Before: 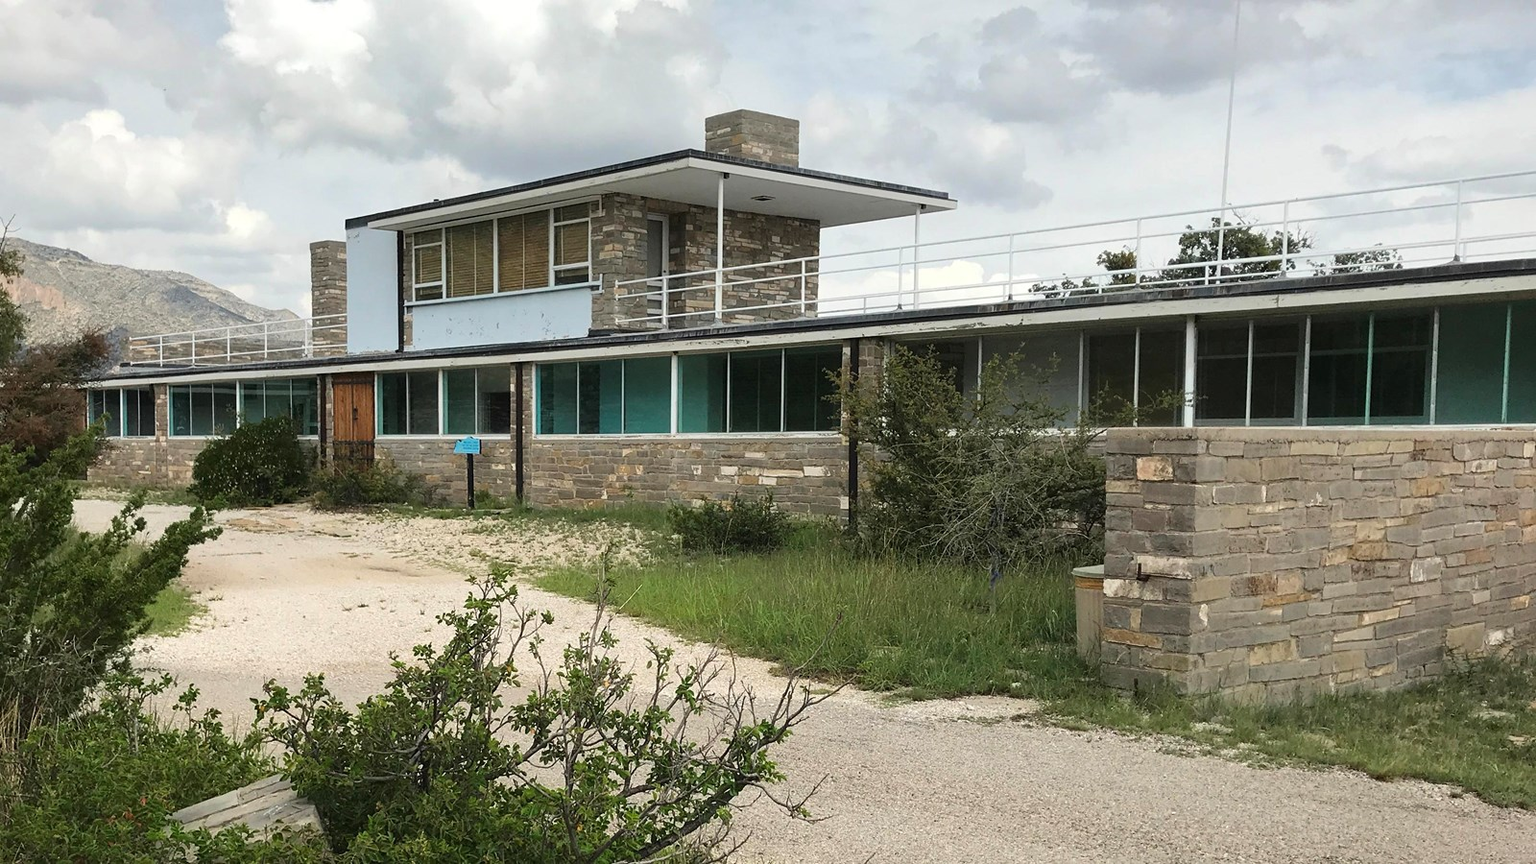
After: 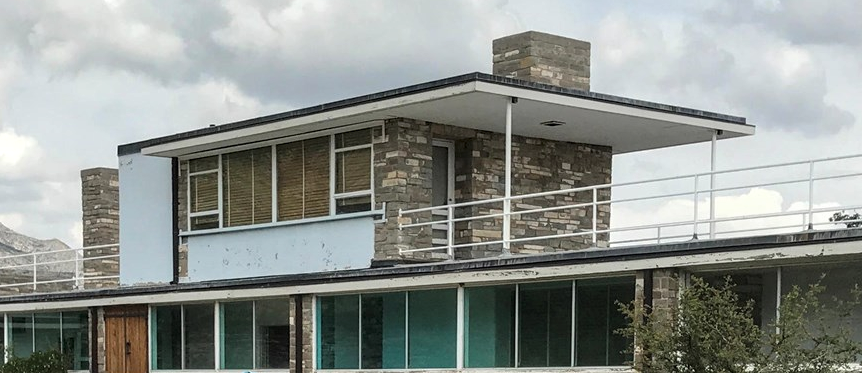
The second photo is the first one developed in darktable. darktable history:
color zones: curves: ch1 [(0.113, 0.438) (0.75, 0.5)]; ch2 [(0.12, 0.526) (0.75, 0.5)]
tone equalizer: edges refinement/feathering 500, mask exposure compensation -1.57 EV, preserve details no
crop: left 15.143%, top 9.3%, right 30.935%, bottom 49.173%
local contrast: on, module defaults
